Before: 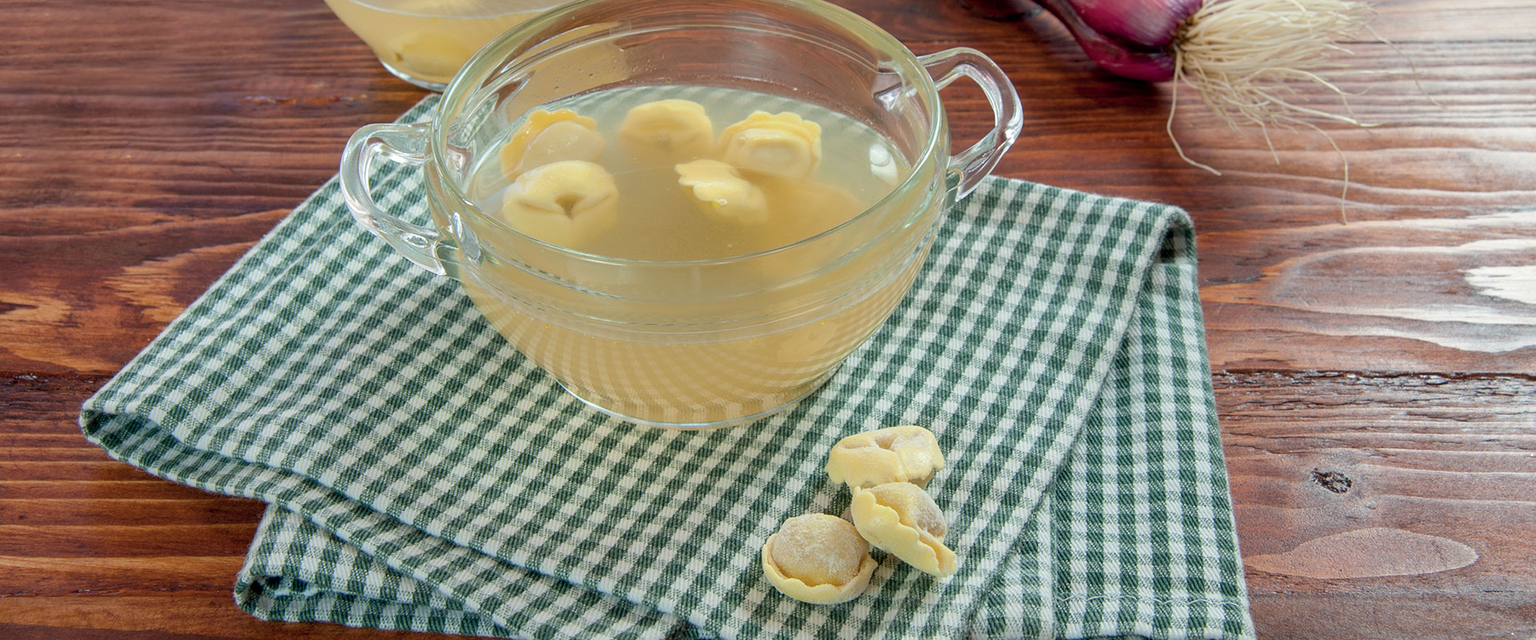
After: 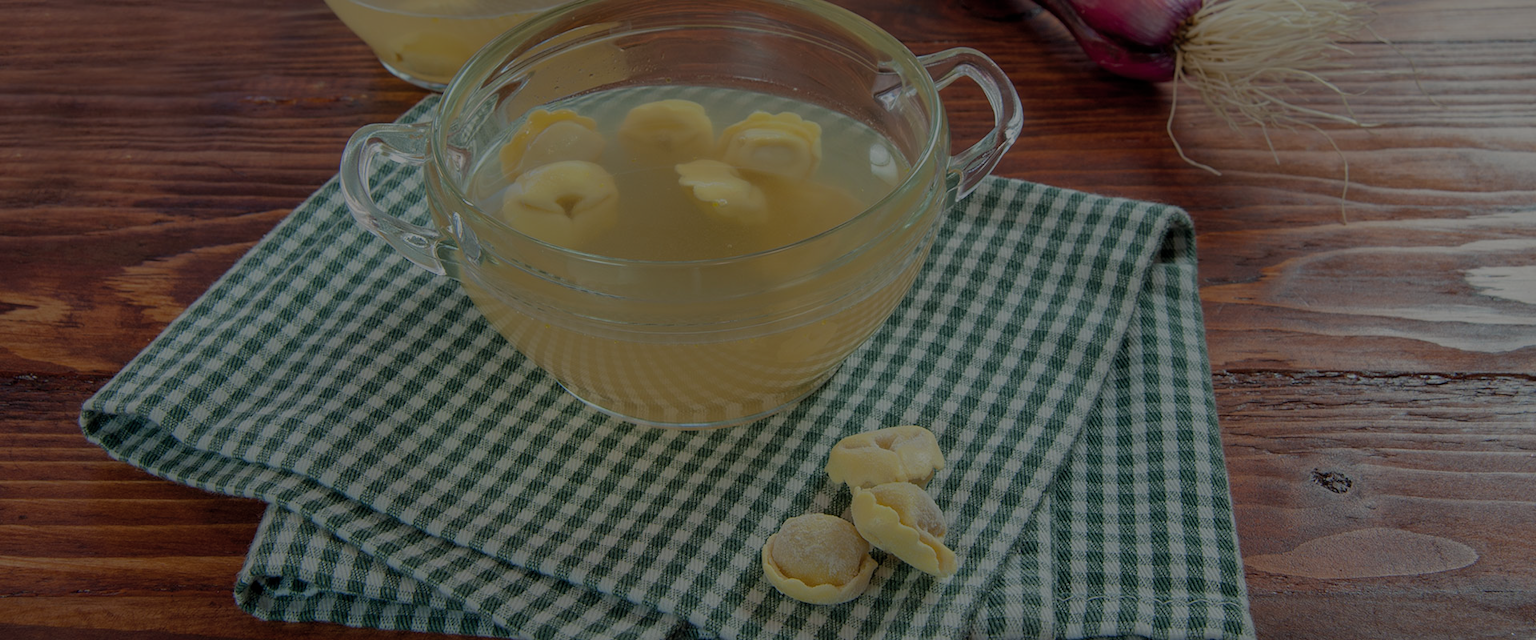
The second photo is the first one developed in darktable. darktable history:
exposure: exposure -2.039 EV, compensate highlight preservation false
contrast brightness saturation: contrast 0.031, brightness 0.065, saturation 0.126
tone equalizer: on, module defaults
